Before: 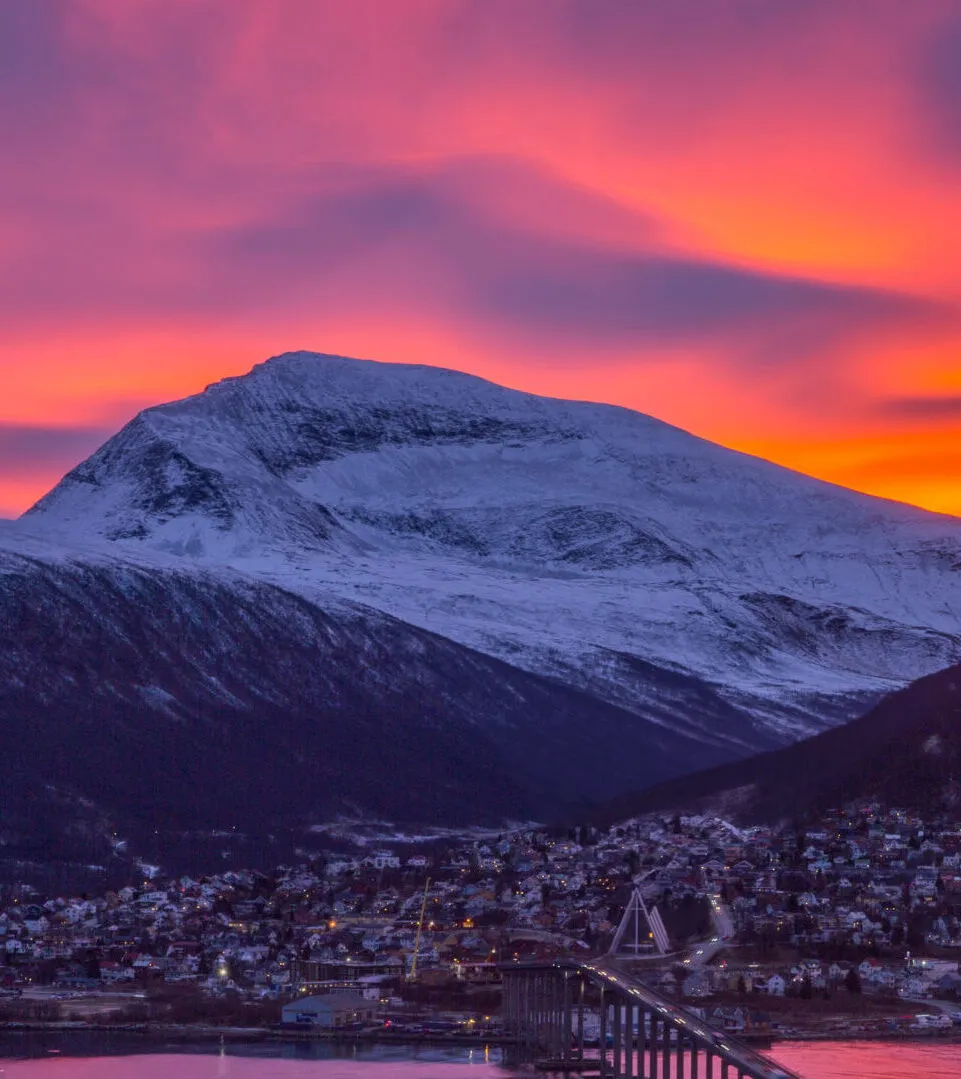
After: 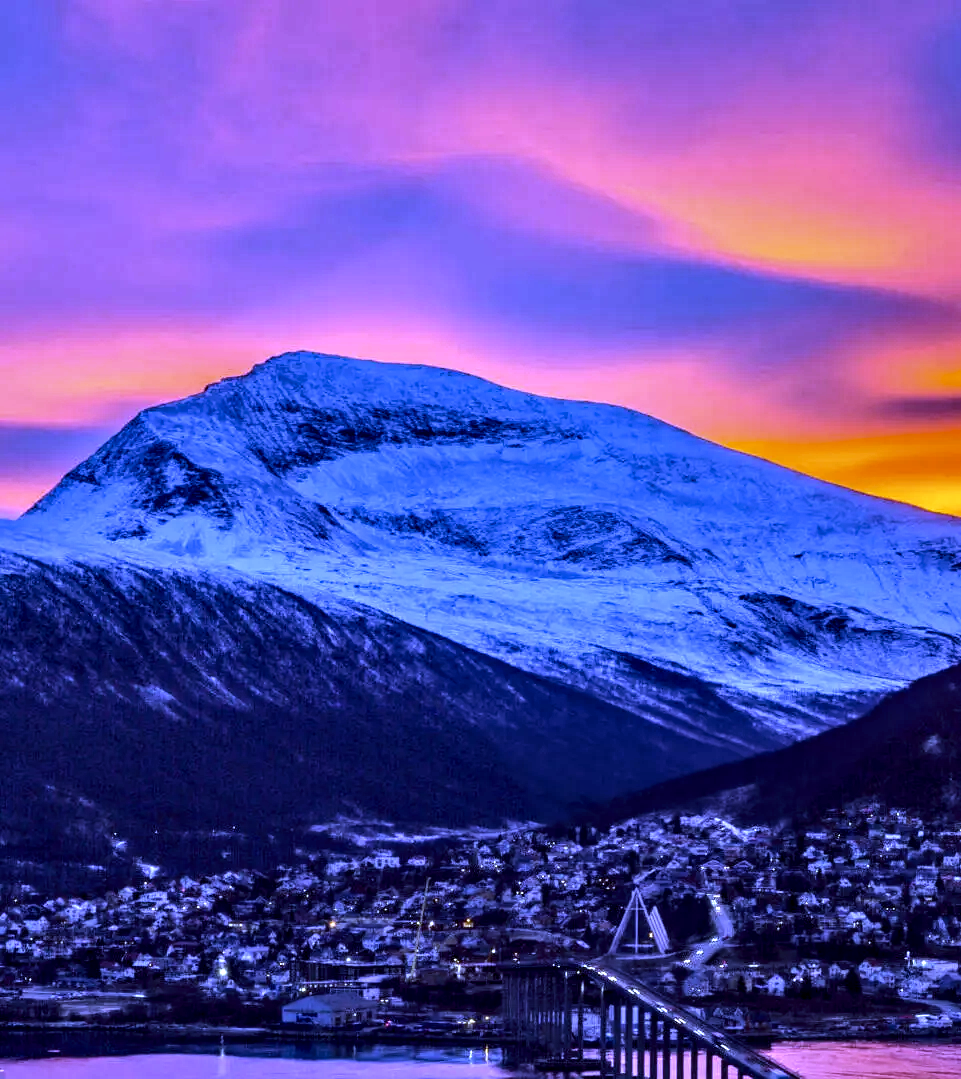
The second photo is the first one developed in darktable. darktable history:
white balance: red 0.766, blue 1.537
haze removal: compatibility mode true, adaptive false
contrast equalizer: y [[0.601, 0.6, 0.598, 0.598, 0.6, 0.601], [0.5 ×6], [0.5 ×6], [0 ×6], [0 ×6]]
tone equalizer: -8 EV -0.75 EV, -7 EV -0.7 EV, -6 EV -0.6 EV, -5 EV -0.4 EV, -3 EV 0.4 EV, -2 EV 0.6 EV, -1 EV 0.7 EV, +0 EV 0.75 EV, edges refinement/feathering 500, mask exposure compensation -1.57 EV, preserve details no
